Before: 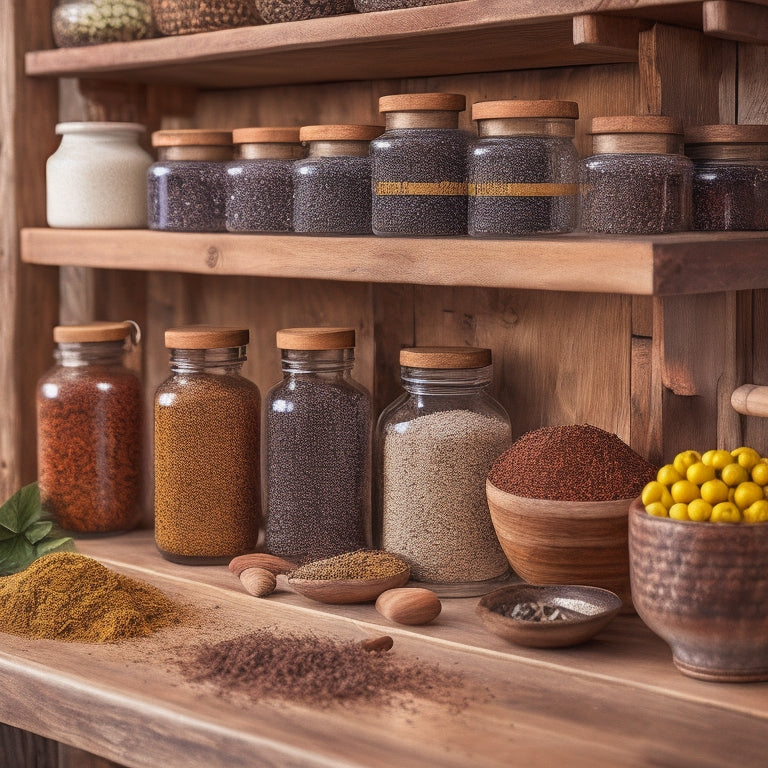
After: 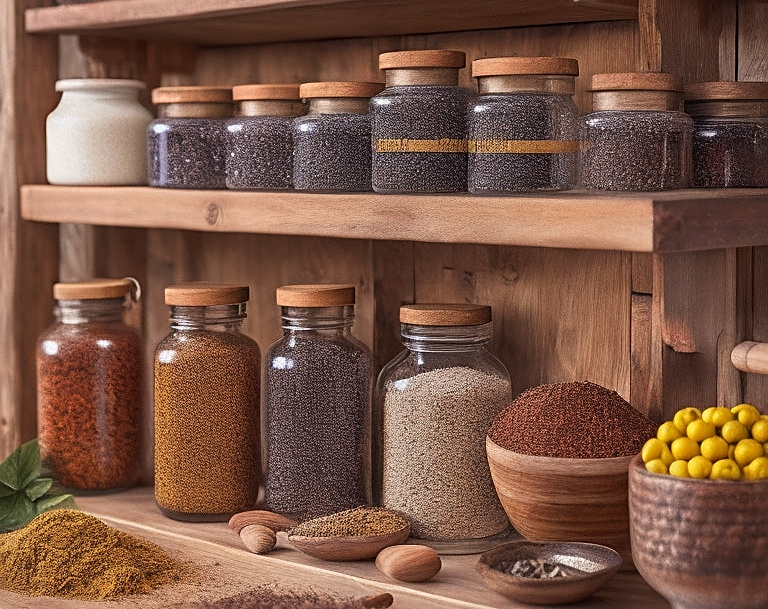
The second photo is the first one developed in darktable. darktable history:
sharpen: on, module defaults
crop and rotate: top 5.667%, bottom 14.937%
